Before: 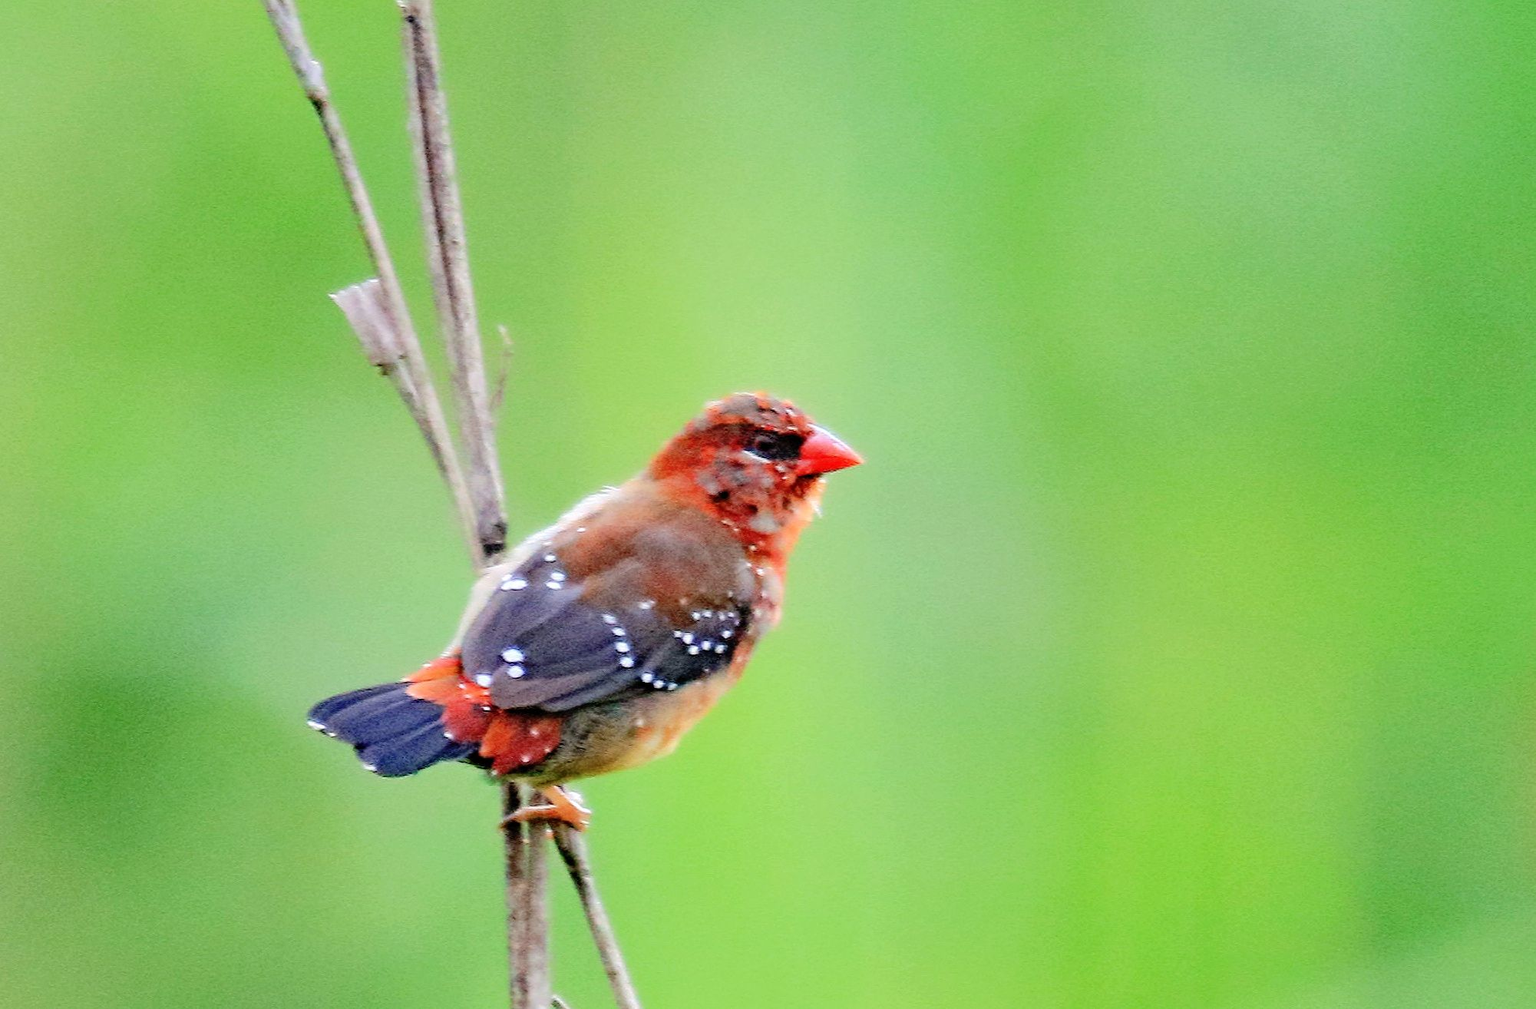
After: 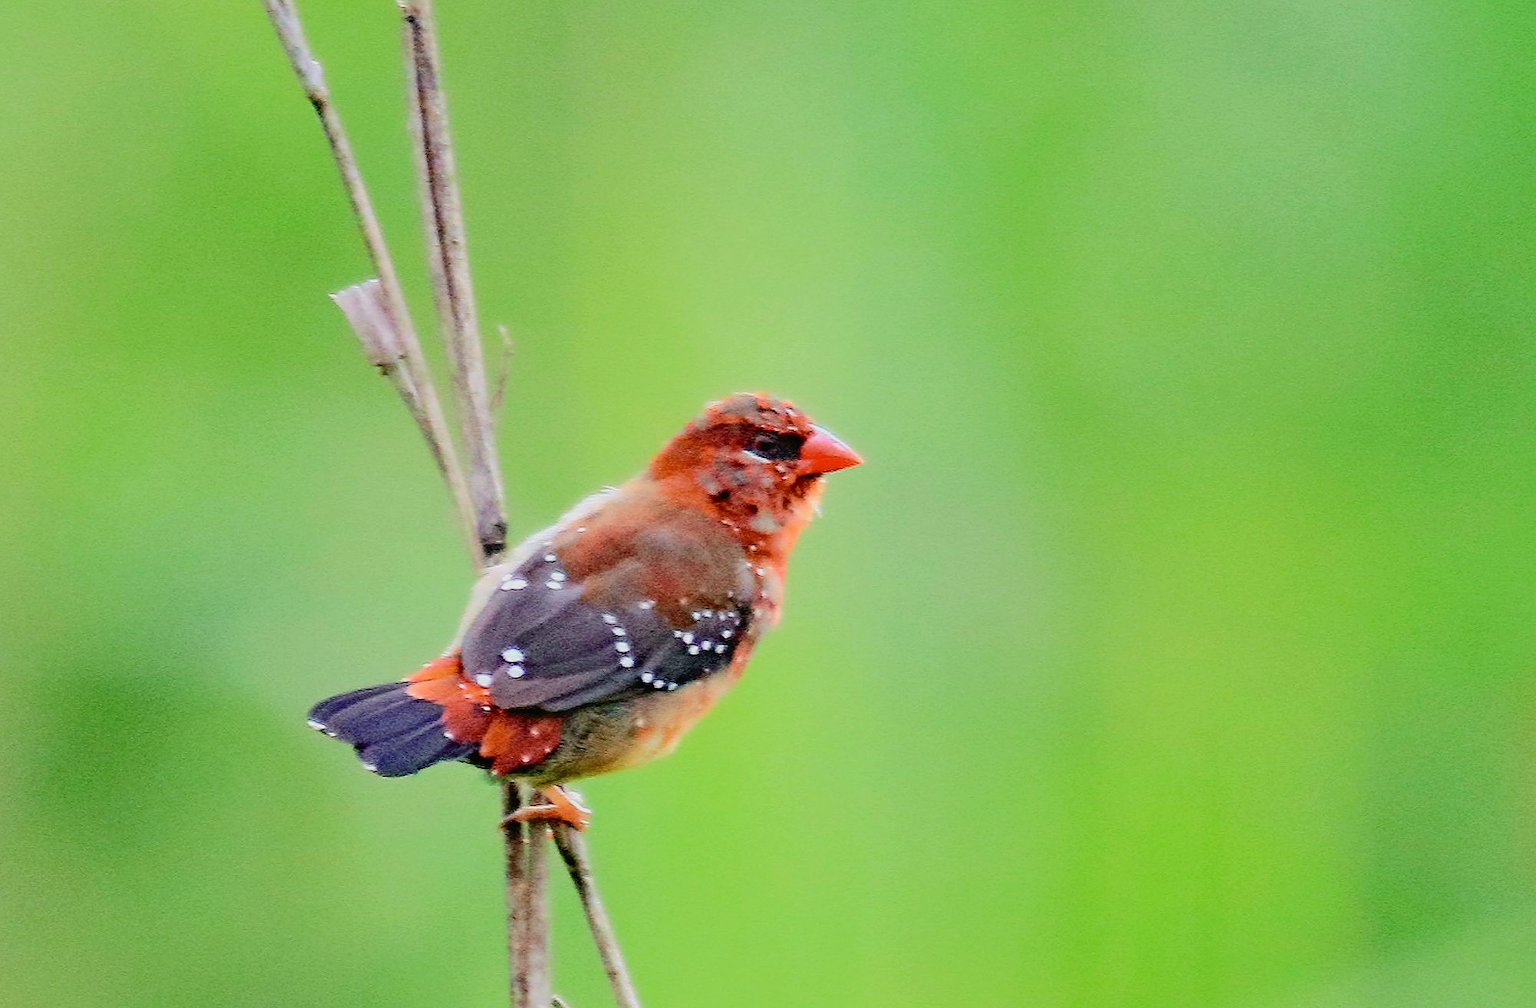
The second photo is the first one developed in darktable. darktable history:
tone curve: curves: ch0 [(0, 0.014) (0.036, 0.047) (0.15, 0.156) (0.27, 0.258) (0.511, 0.506) (0.761, 0.741) (1, 0.919)]; ch1 [(0, 0) (0.179, 0.173) (0.322, 0.32) (0.429, 0.431) (0.502, 0.5) (0.519, 0.522) (0.562, 0.575) (0.631, 0.65) (0.72, 0.692) (1, 1)]; ch2 [(0, 0) (0.29, 0.295) (0.404, 0.436) (0.497, 0.498) (0.533, 0.556) (0.599, 0.607) (0.696, 0.707) (1, 1)], color space Lab, independent channels, preserve colors none
sharpen: radius 0.969, amount 0.604
exposure: exposure -0.05 EV
